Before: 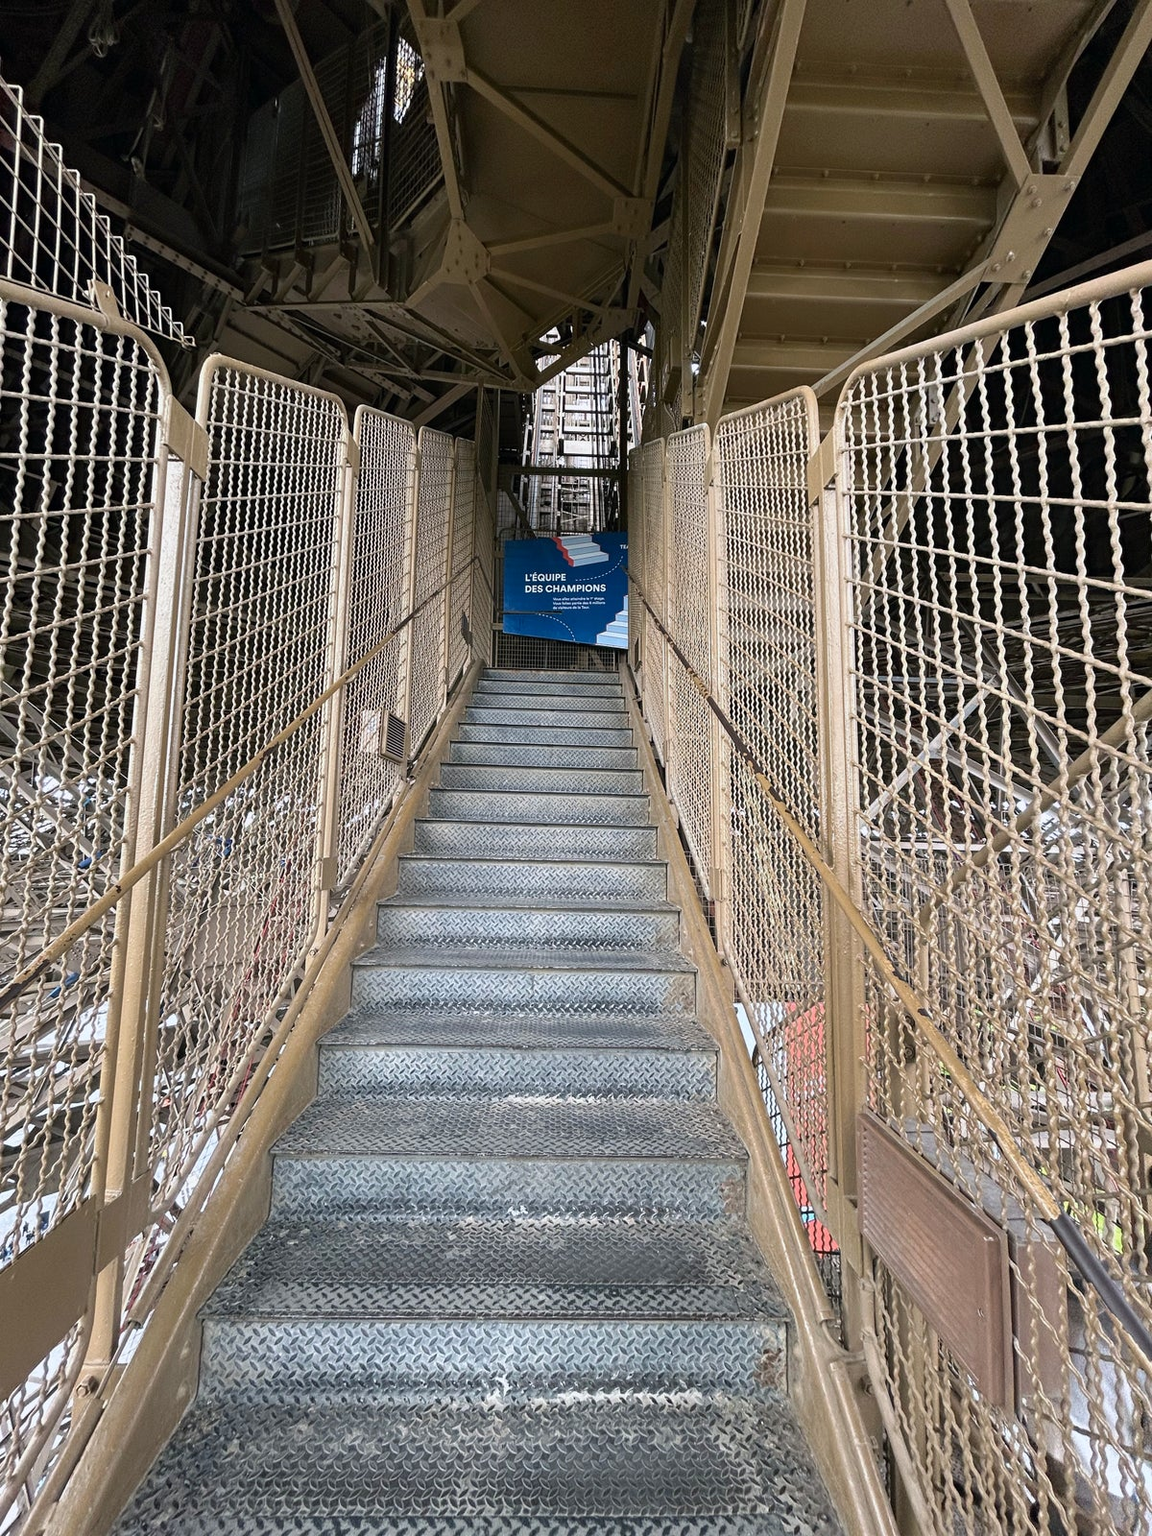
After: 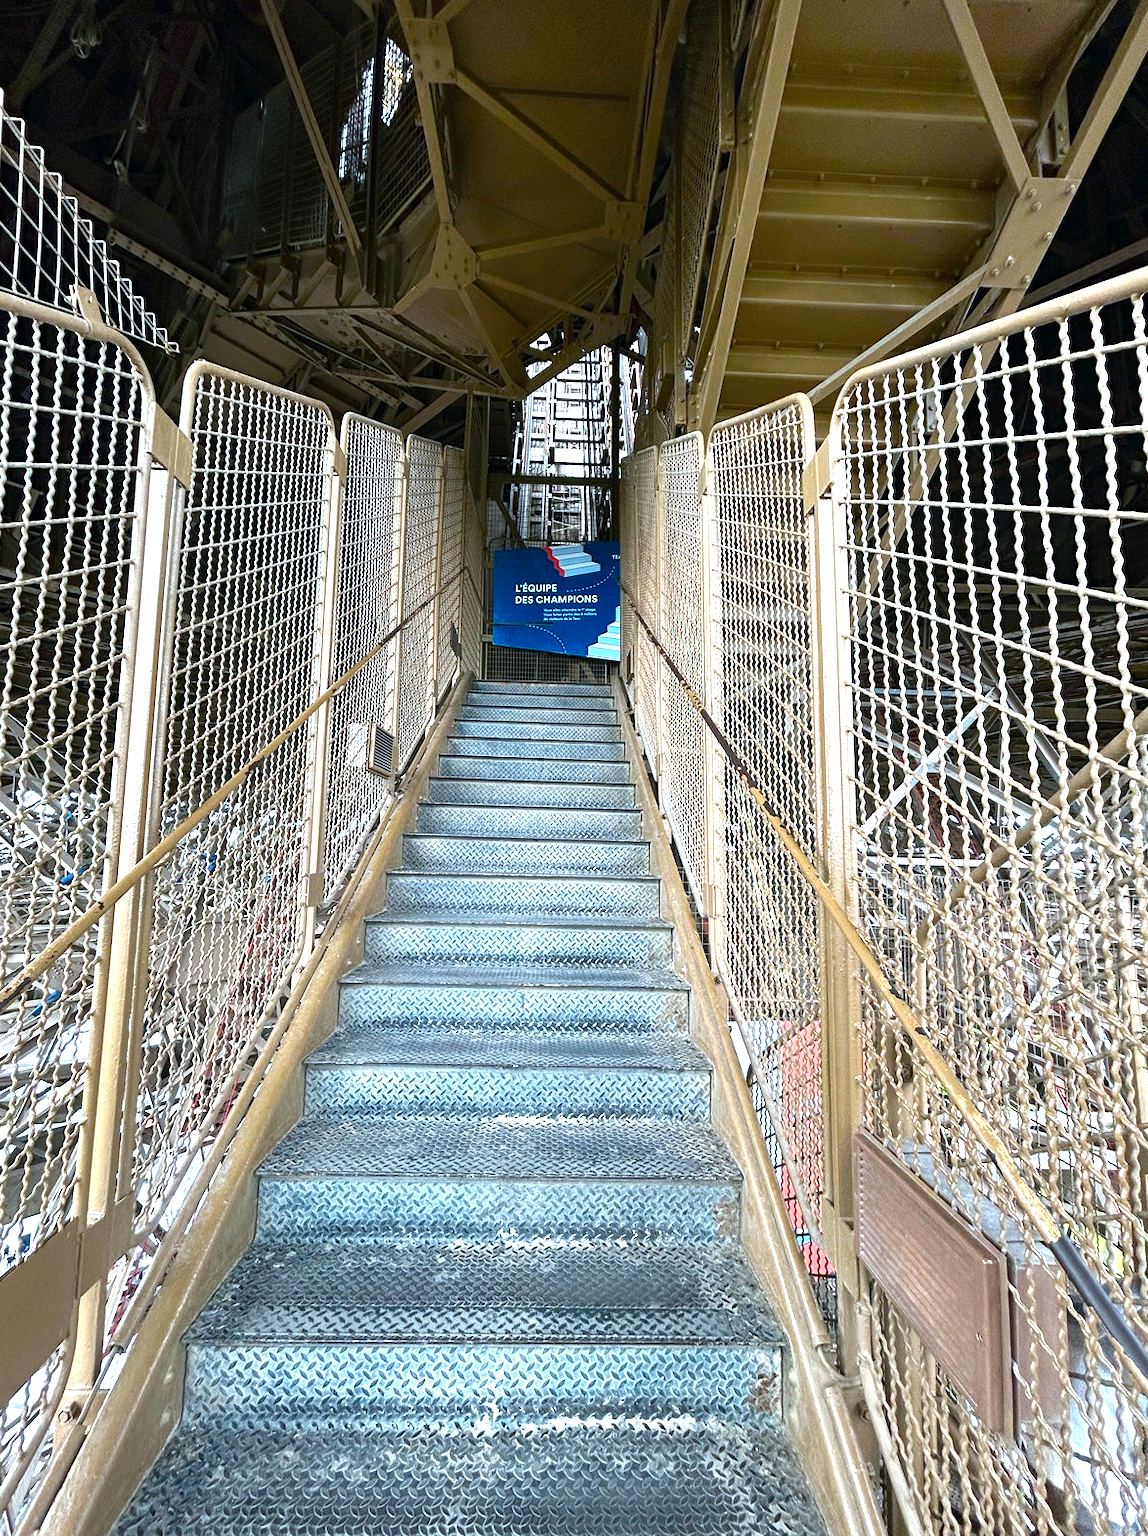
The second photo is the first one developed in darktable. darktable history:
crop: left 1.731%, right 0.27%, bottom 1.792%
color correction: highlights a* -11.4, highlights b* -15.52
color balance rgb: power › hue 313.75°, highlights gain › chroma 1.739%, highlights gain › hue 55.18°, perceptual saturation grading › global saturation 27.555%, perceptual saturation grading › highlights -25.838%, perceptual saturation grading › shadows 24.163%, perceptual brilliance grading › global brilliance 12.789%, perceptual brilliance grading › highlights 15.056%, global vibrance 20%
